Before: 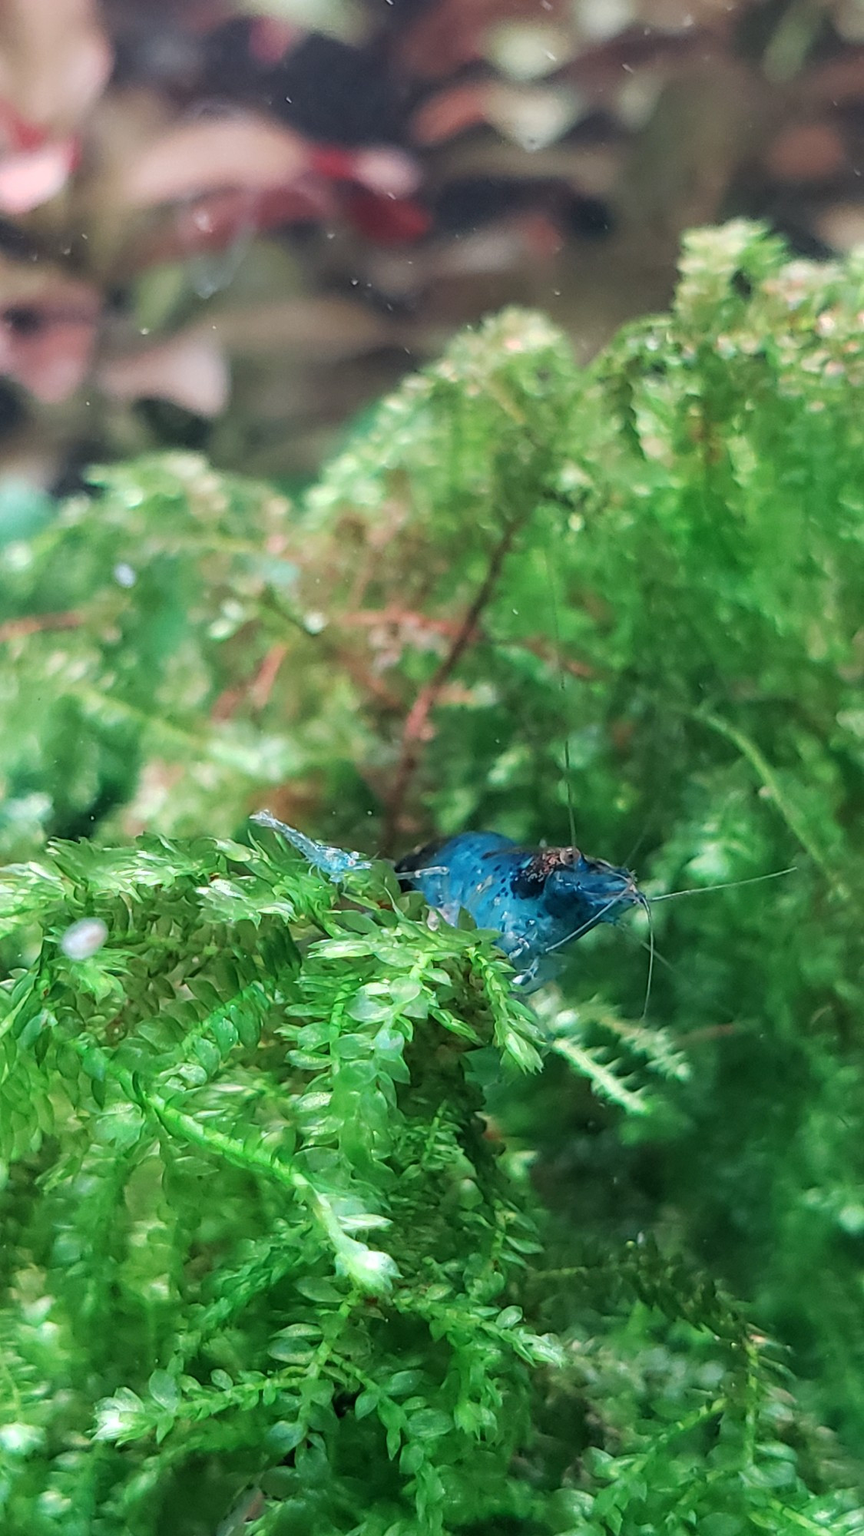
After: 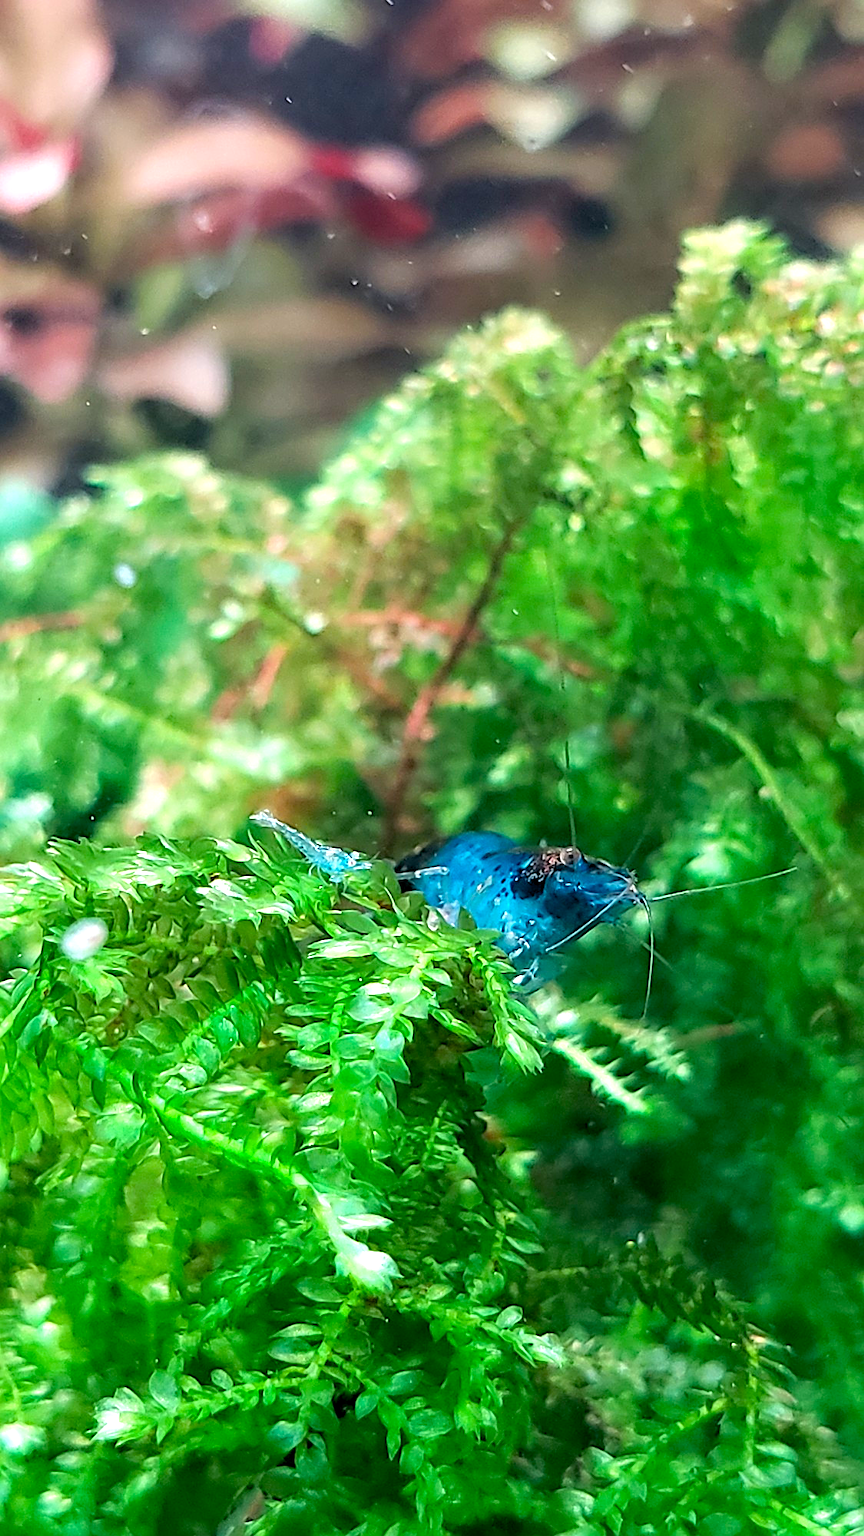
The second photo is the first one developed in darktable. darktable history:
color balance rgb: global offset › luminance -0.507%, linear chroma grading › global chroma 9.818%, perceptual saturation grading › global saturation 0.59%, perceptual brilliance grading › global brilliance 10.08%, perceptual brilliance grading › shadows 14.462%, global vibrance 25.008%, contrast 9.826%
sharpen: on, module defaults
